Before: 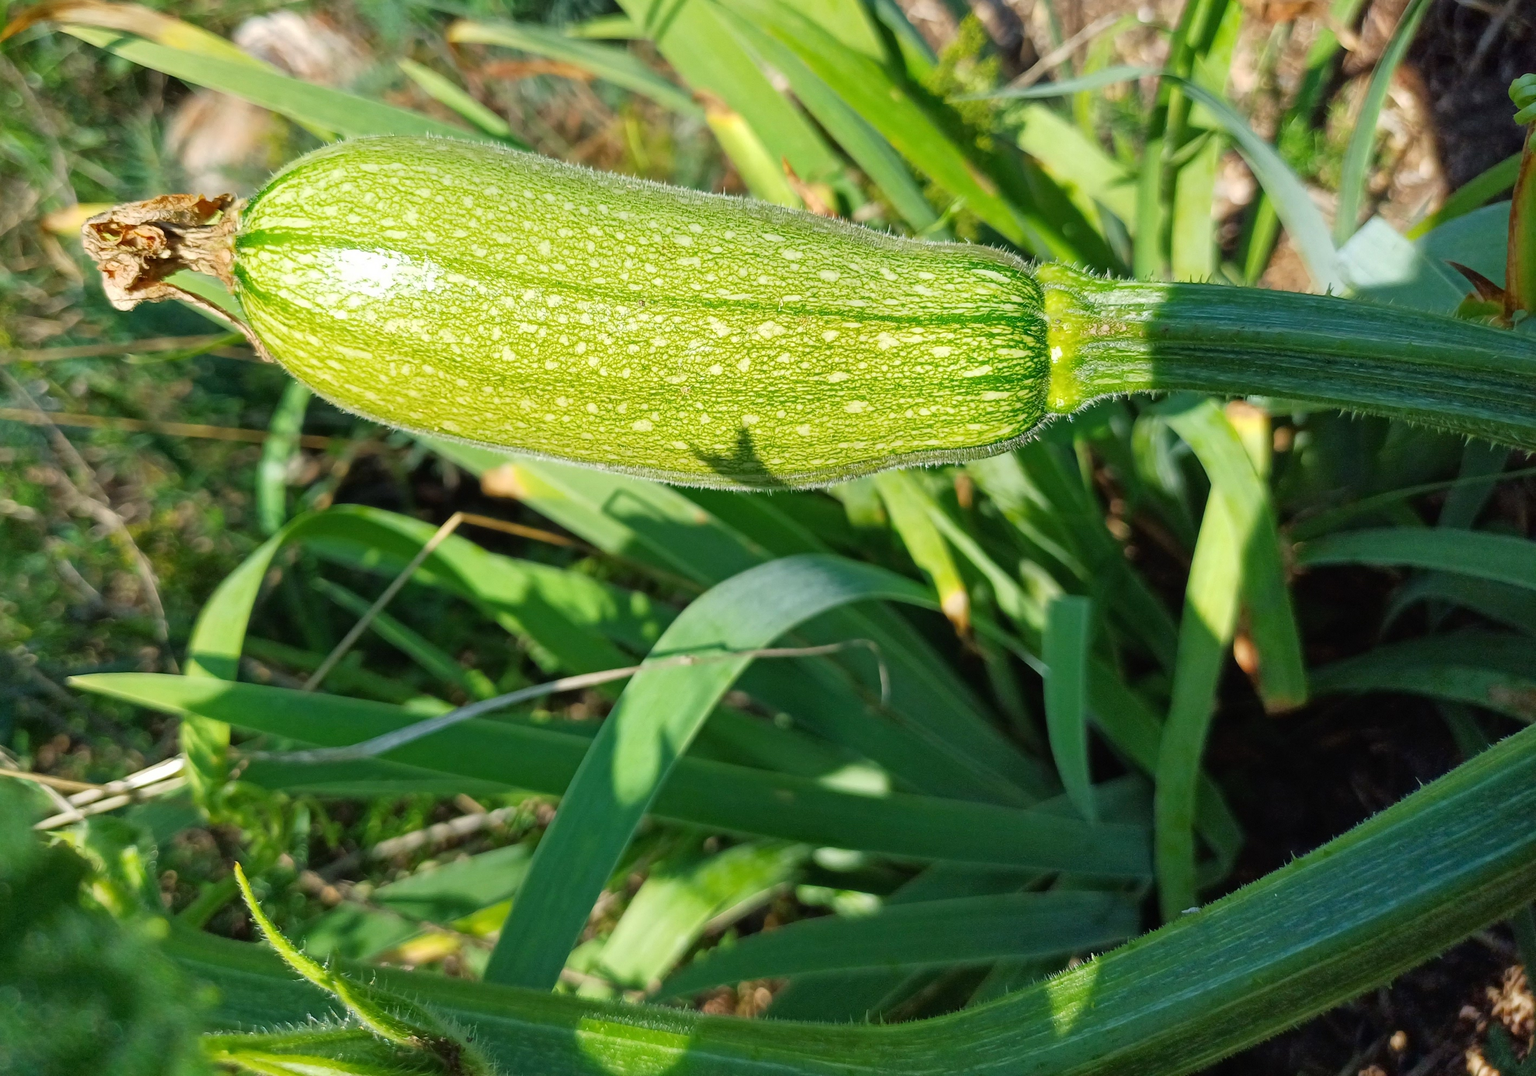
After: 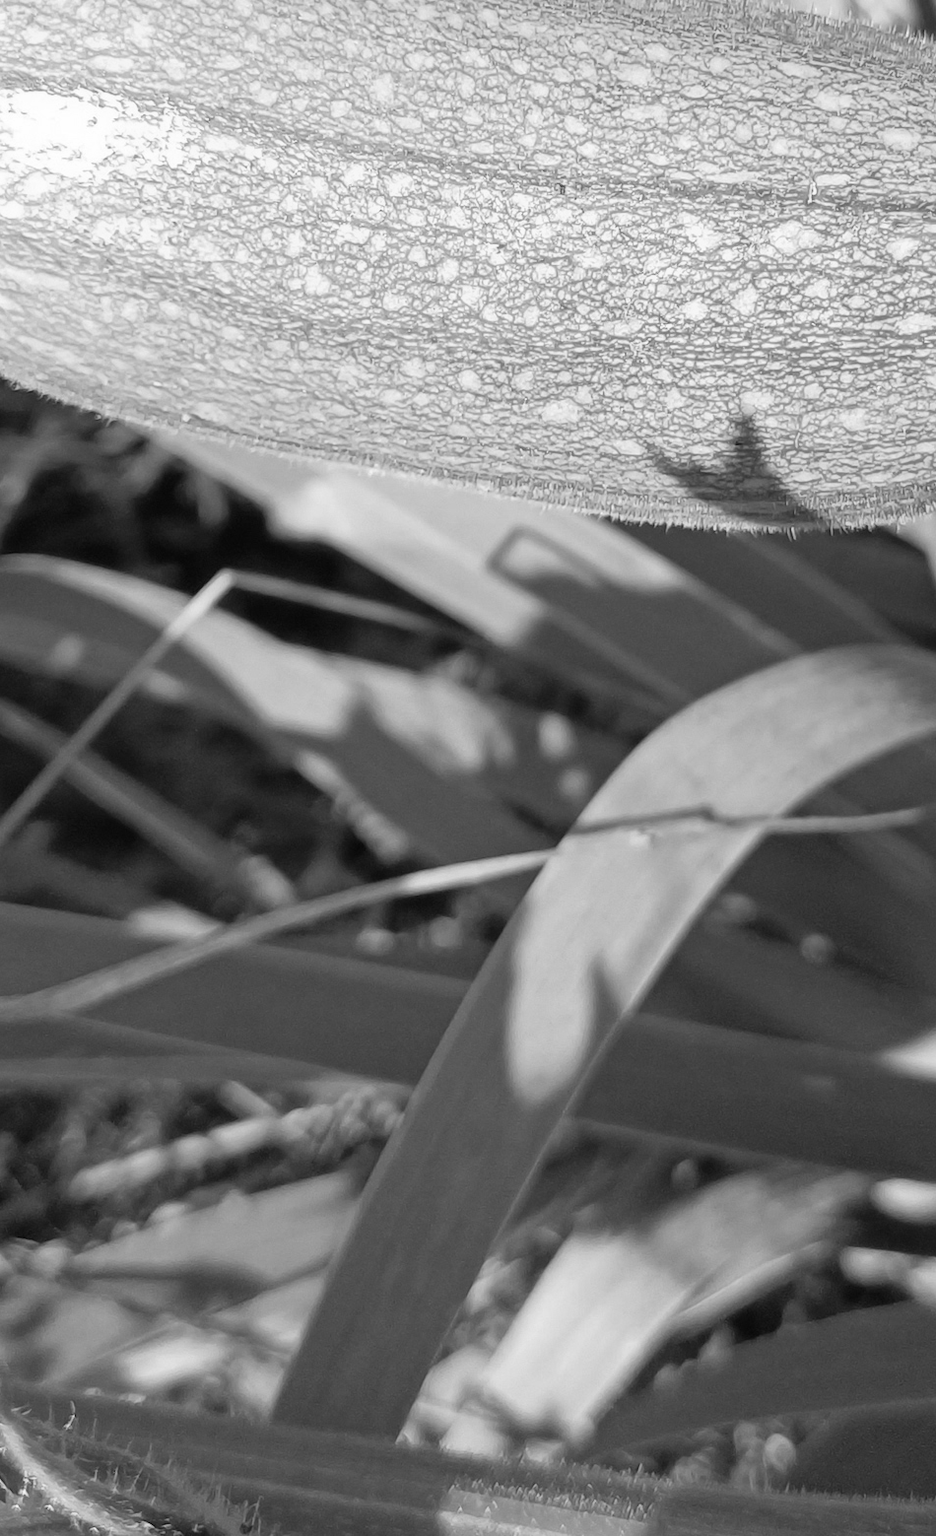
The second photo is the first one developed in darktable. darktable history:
crop and rotate: left 21.77%, top 18.528%, right 44.676%, bottom 2.997%
monochrome: on, module defaults
